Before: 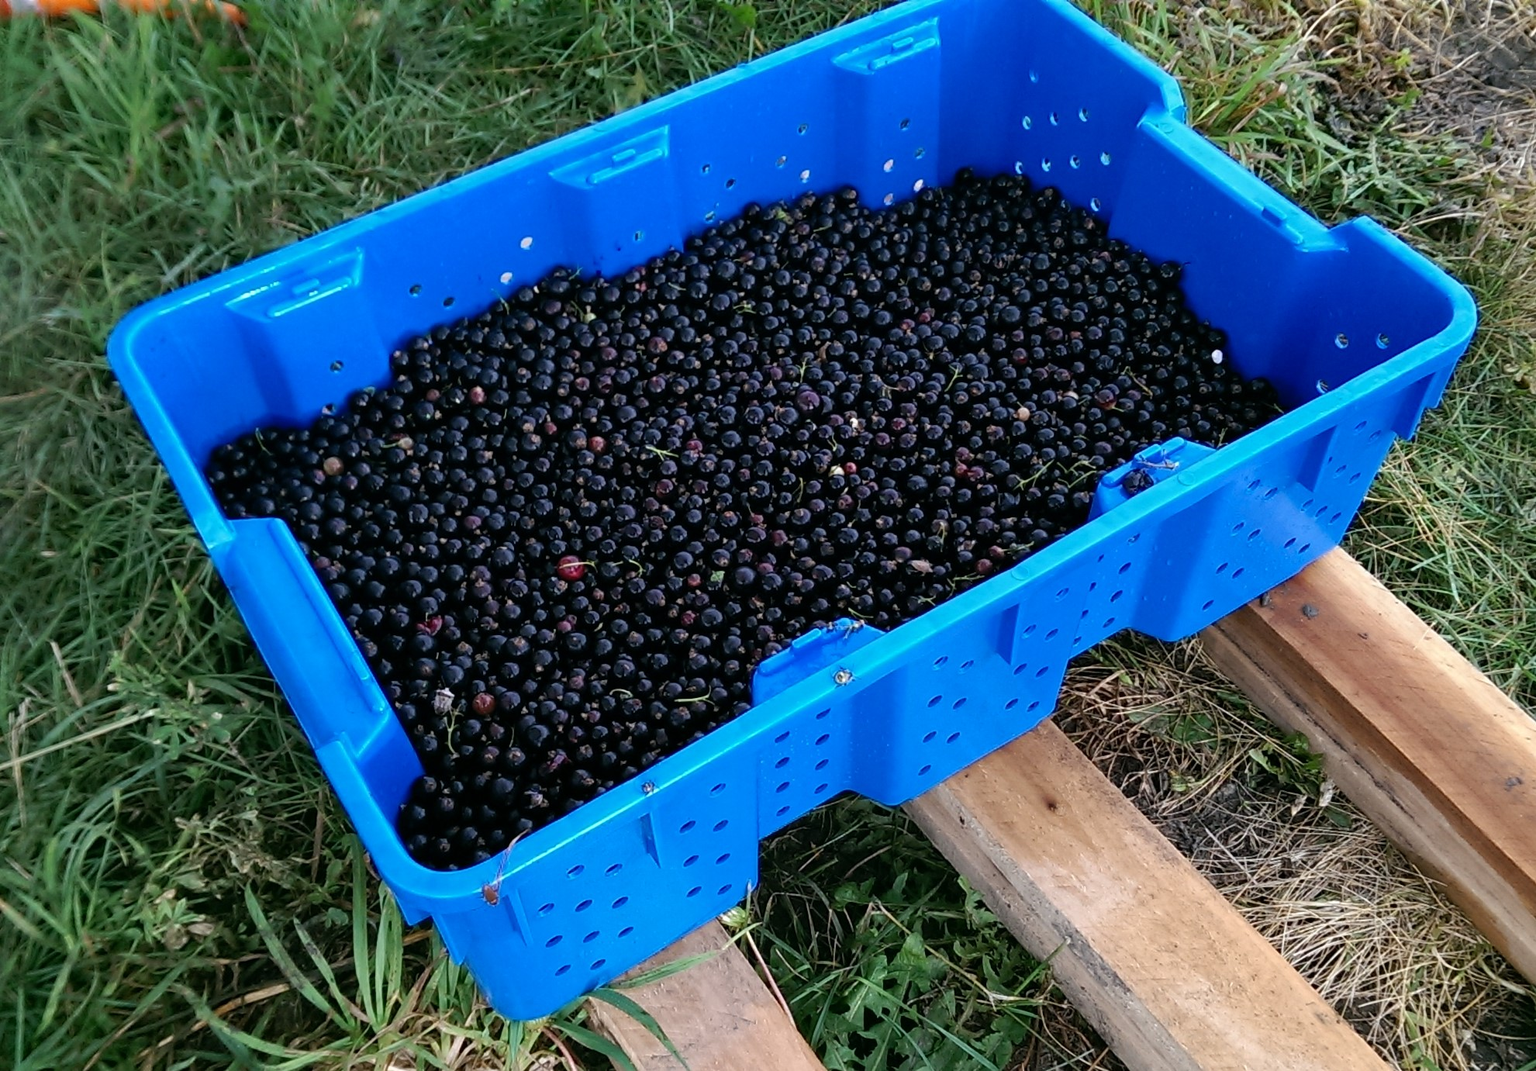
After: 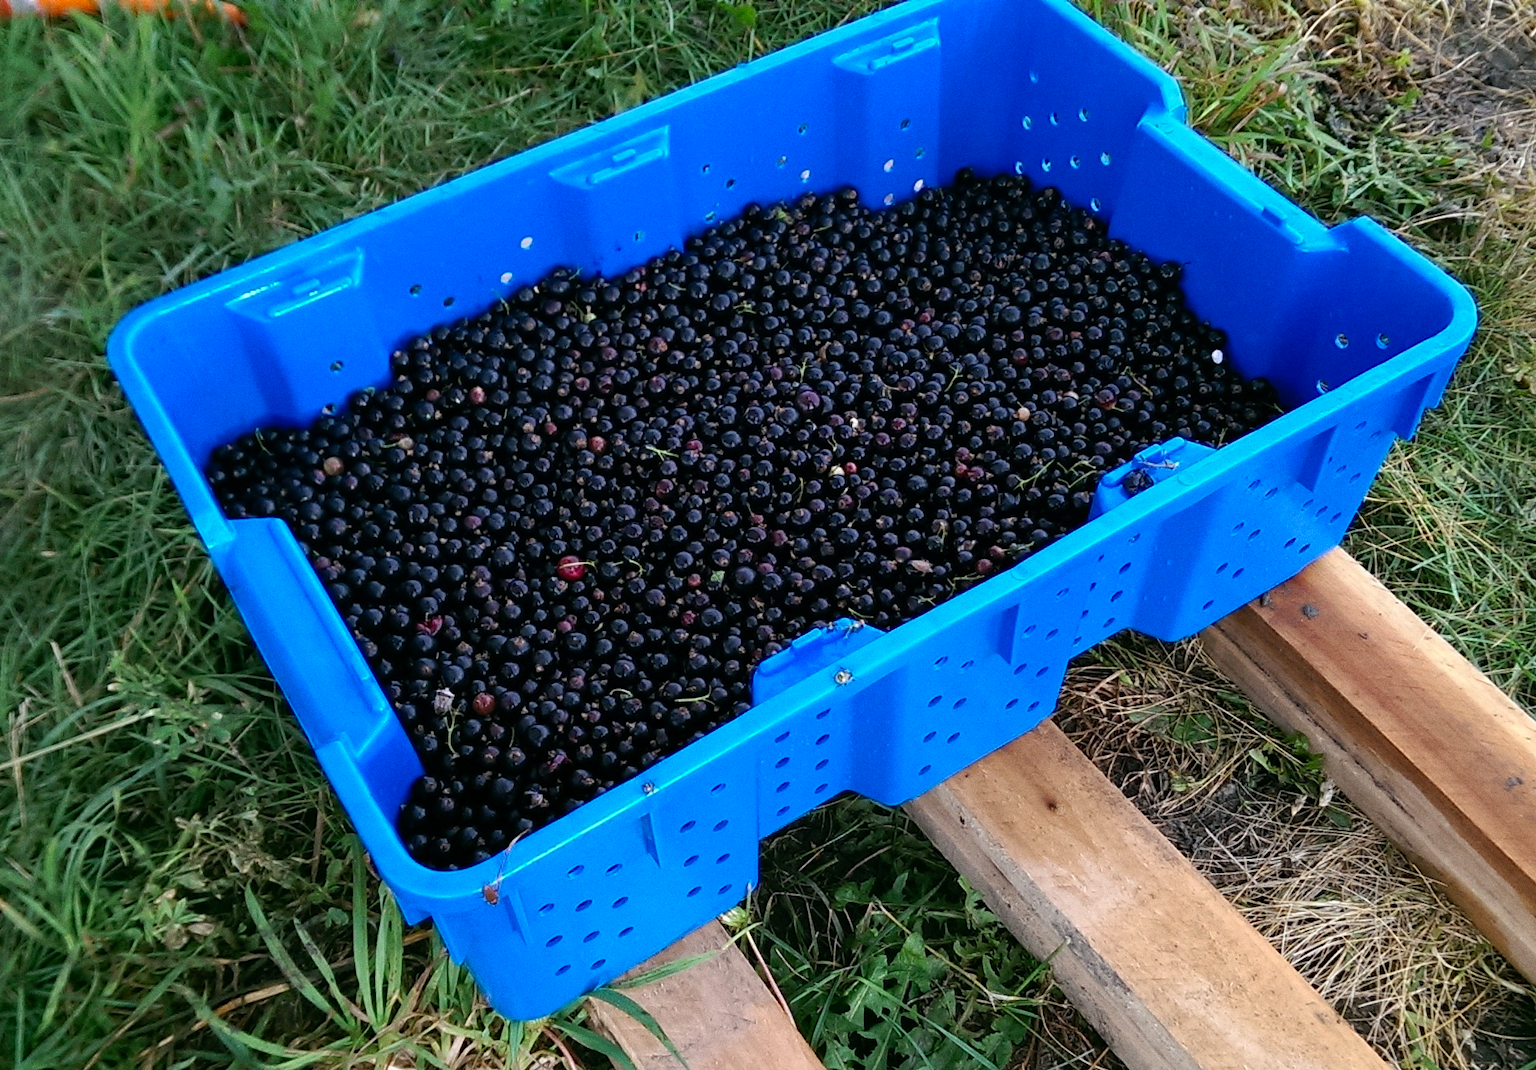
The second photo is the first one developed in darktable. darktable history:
contrast brightness saturation: saturation 0.13
grain: coarseness 0.47 ISO
